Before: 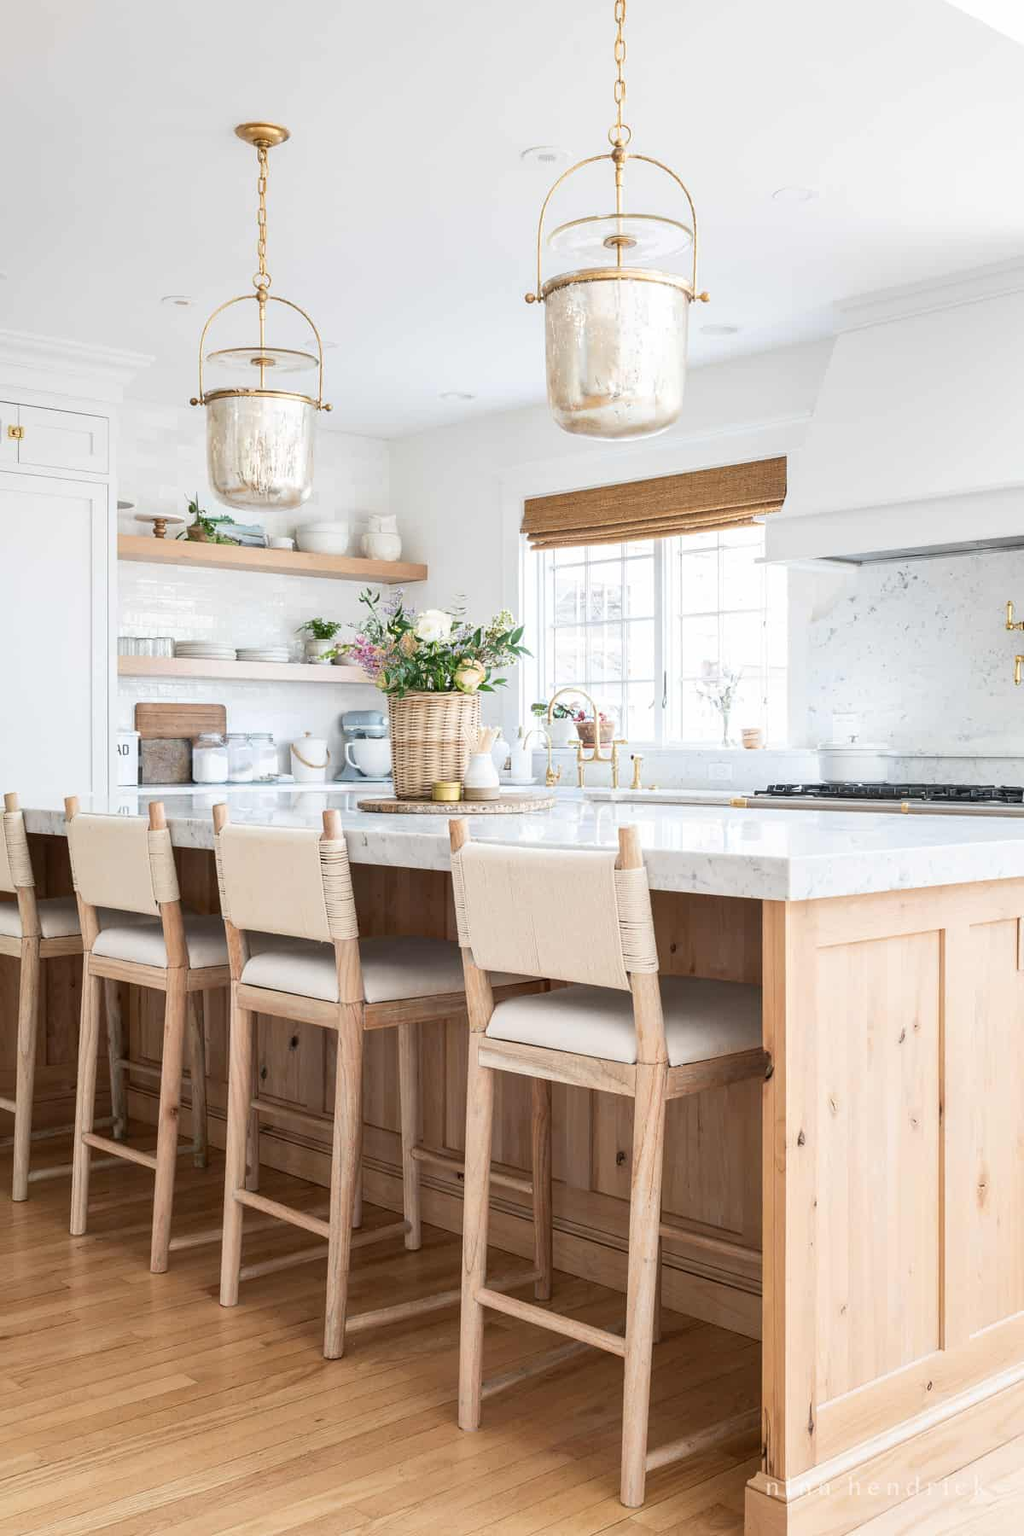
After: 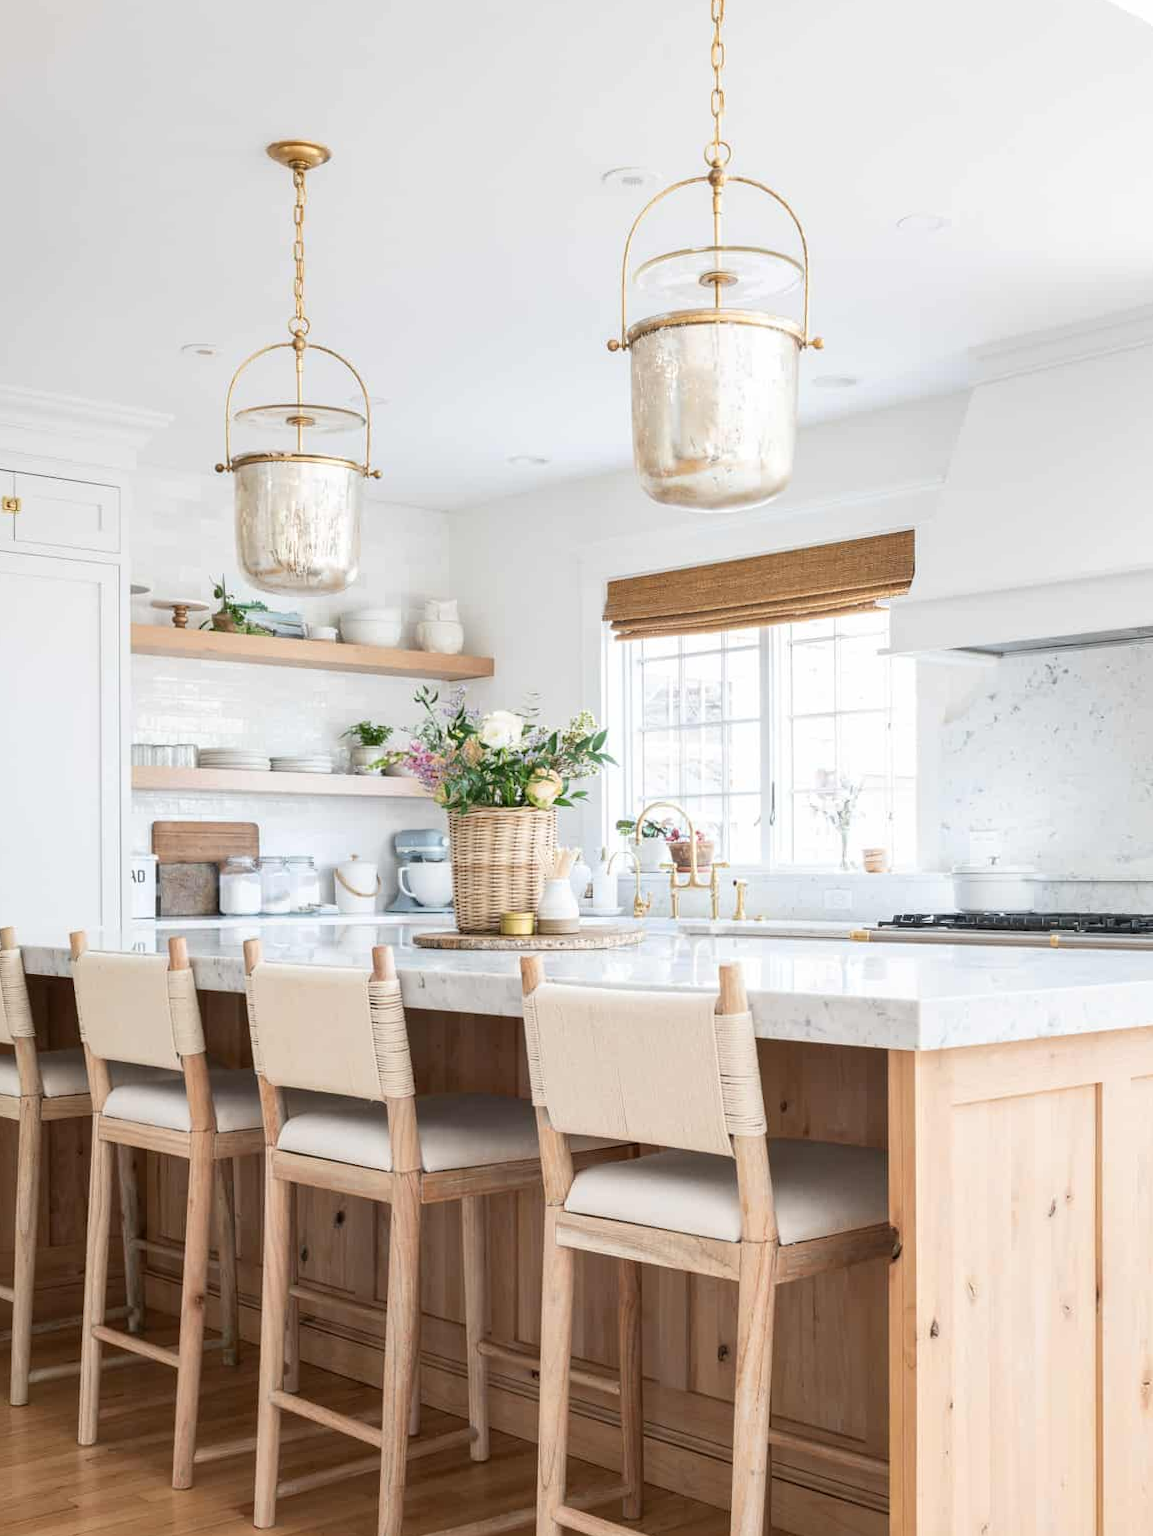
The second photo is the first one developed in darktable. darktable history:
crop and rotate: angle 0.2°, left 0.275%, right 3.127%, bottom 14.18%
